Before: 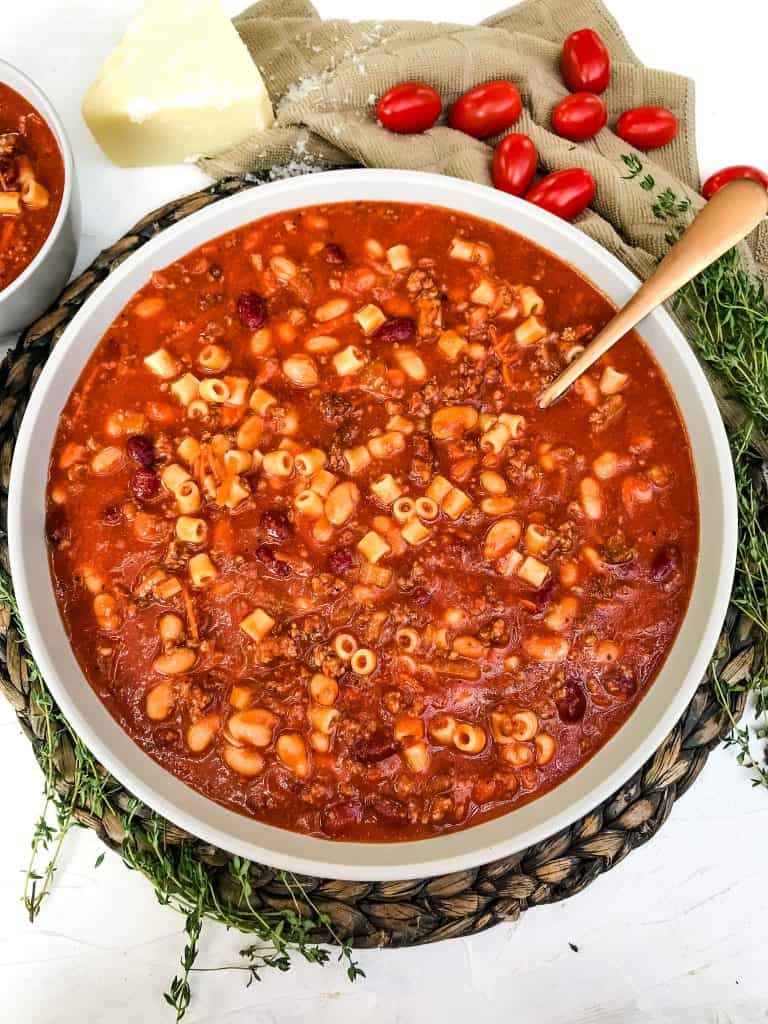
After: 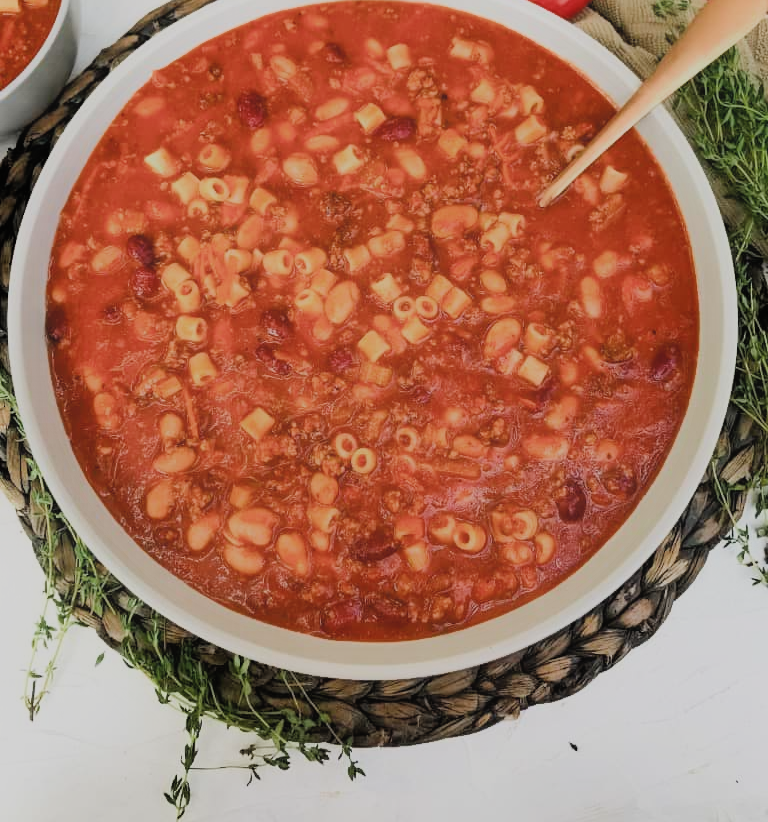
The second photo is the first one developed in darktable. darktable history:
crop and rotate: top 19.651%
contrast equalizer: y [[0.6 ×6], [0.55 ×6], [0 ×6], [0 ×6], [0 ×6]], mix -0.982
filmic rgb: black relative exposure -7.65 EV, white relative exposure 4.56 EV, threshold 3.01 EV, hardness 3.61, color science v4 (2020), contrast in shadows soft, contrast in highlights soft, enable highlight reconstruction true
